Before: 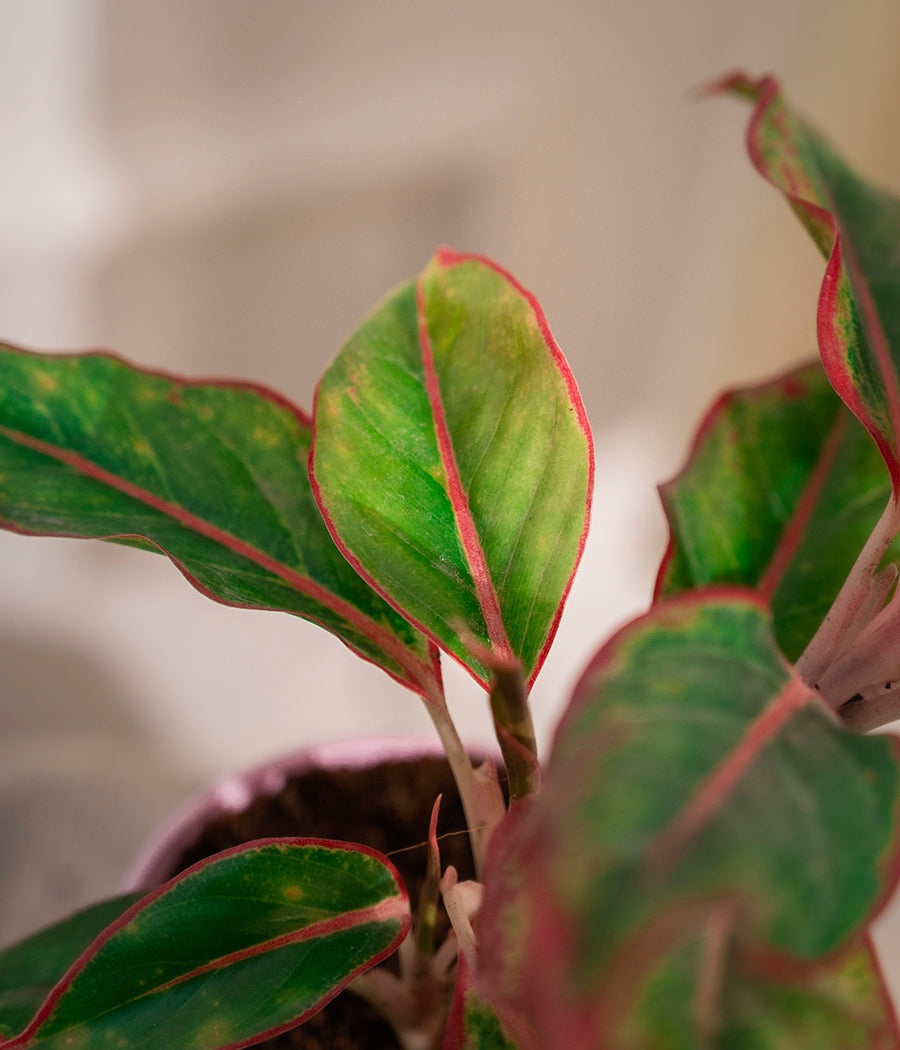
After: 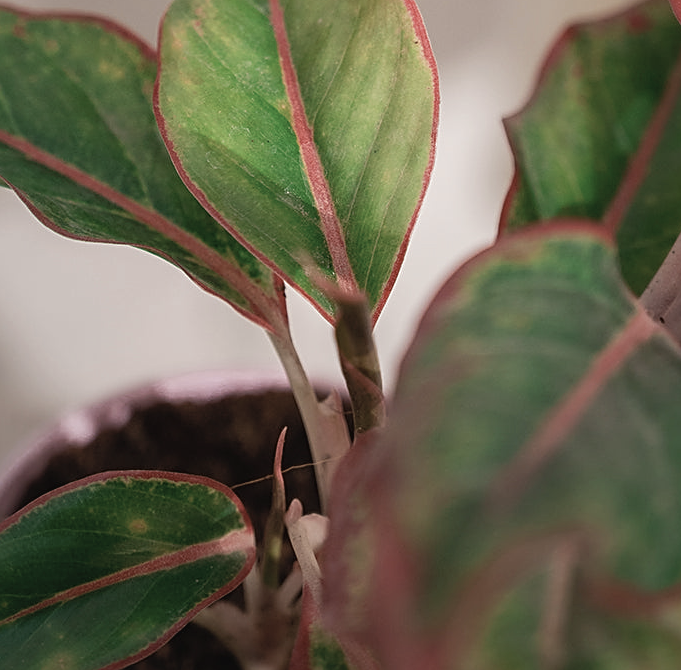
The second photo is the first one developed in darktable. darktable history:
sharpen: on, module defaults
exposure: compensate exposure bias true, compensate highlight preservation false
contrast brightness saturation: contrast -0.05, saturation -0.41
crop and rotate: left 17.299%, top 35.115%, right 7.015%, bottom 1.024%
